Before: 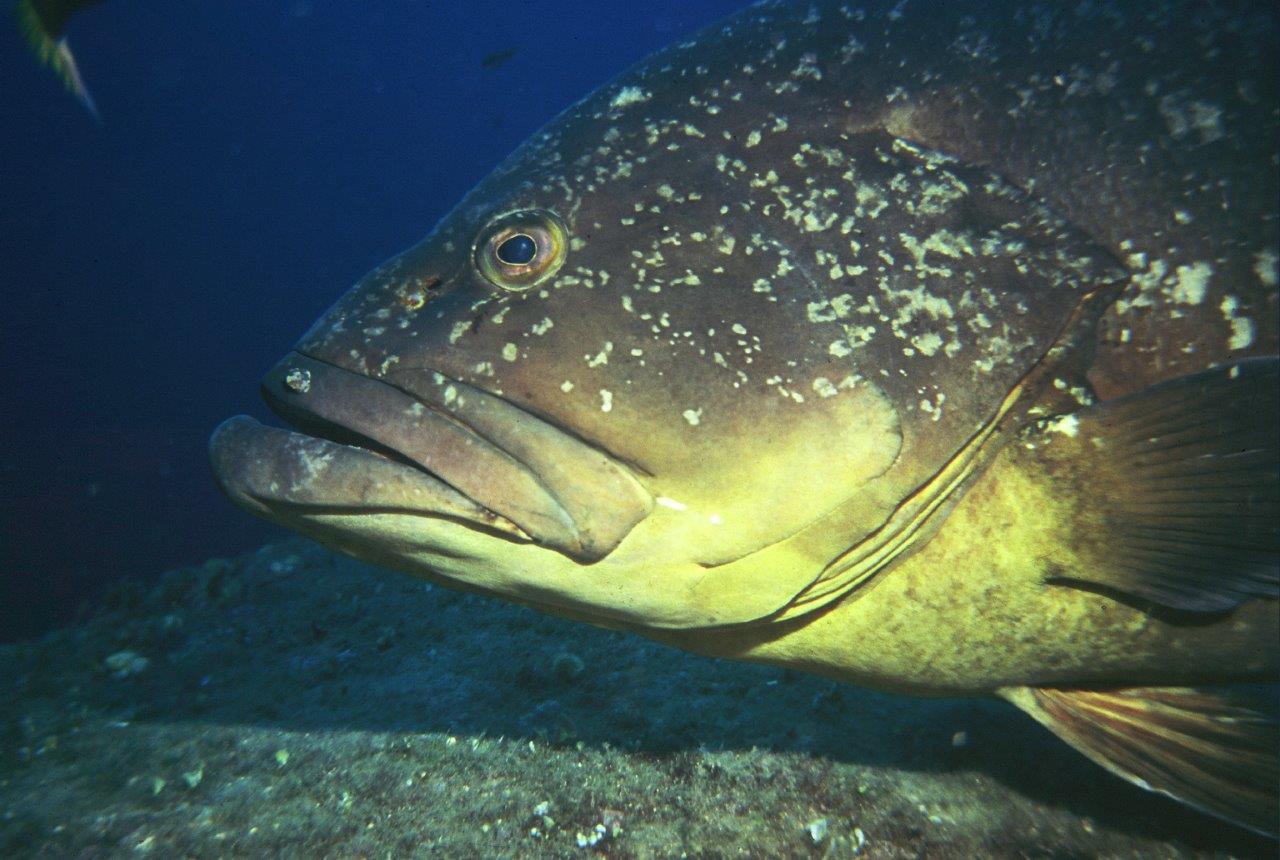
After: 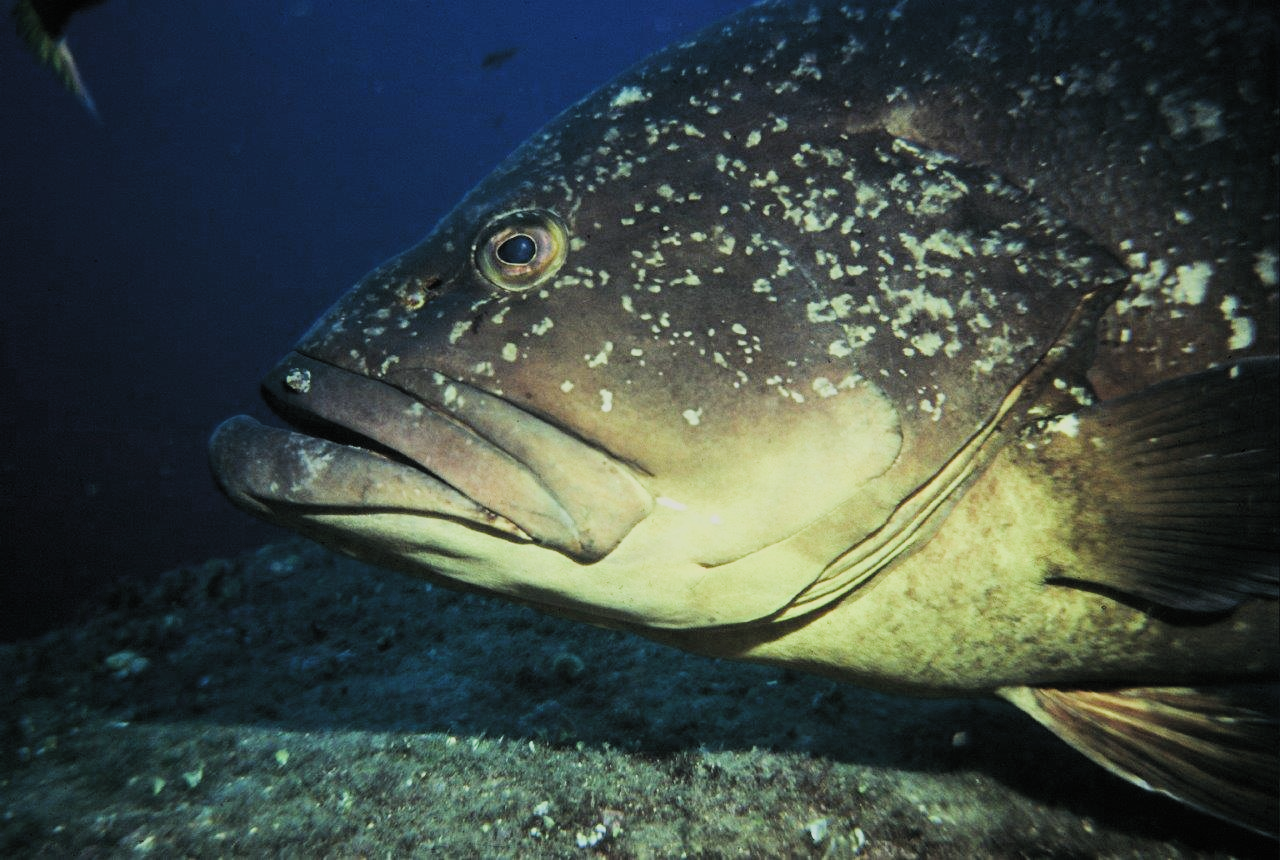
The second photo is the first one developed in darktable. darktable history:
filmic rgb: black relative exposure -5.05 EV, white relative exposure 3.96 EV, hardness 2.89, contrast 1.301, color science v5 (2021), contrast in shadows safe, contrast in highlights safe
